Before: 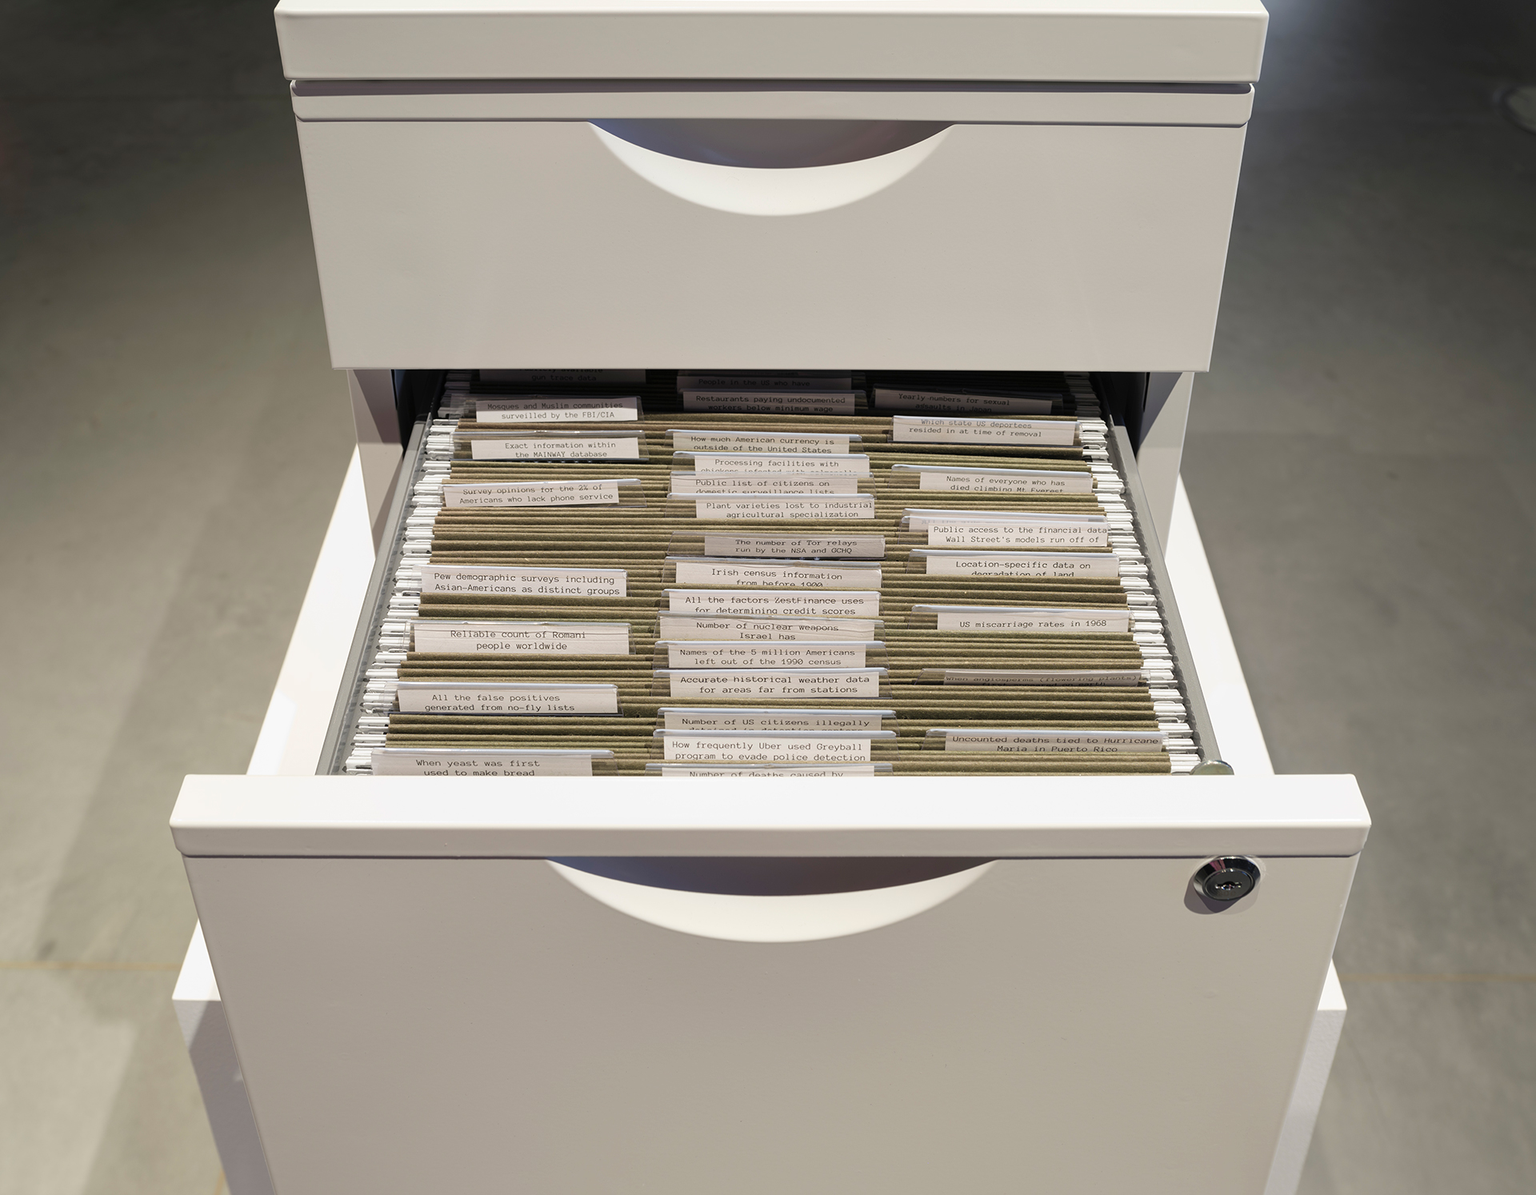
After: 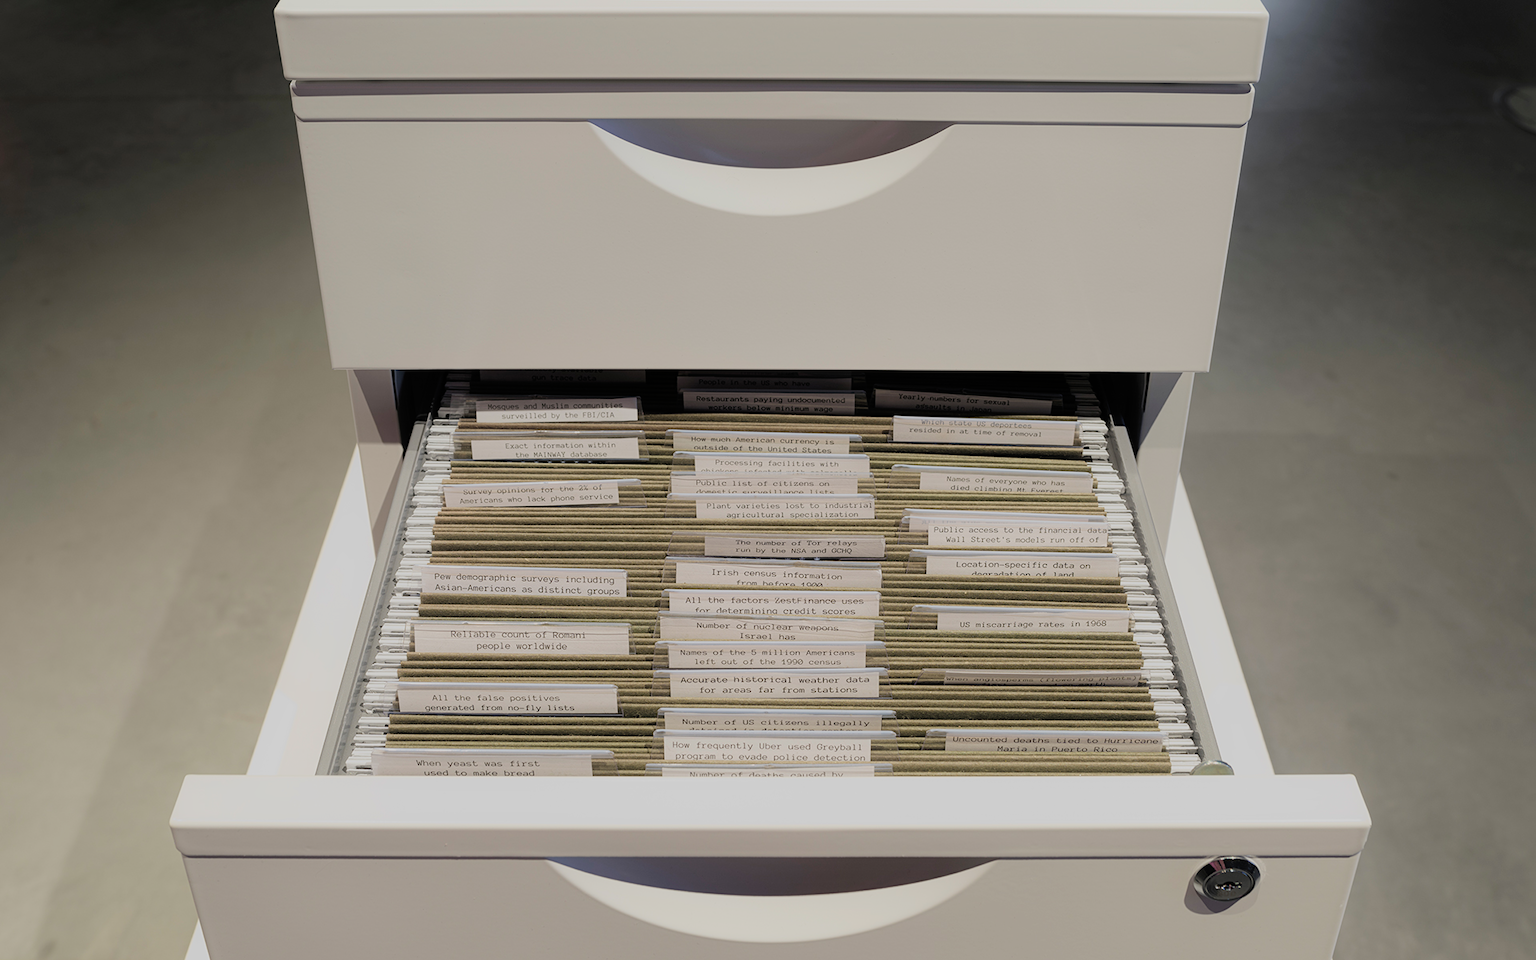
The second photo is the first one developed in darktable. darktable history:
crop: bottom 19.644%
contrast equalizer: y [[0.5, 0.488, 0.462, 0.461, 0.491, 0.5], [0.5 ×6], [0.5 ×6], [0 ×6], [0 ×6]]
filmic rgb: black relative exposure -7.65 EV, white relative exposure 4.56 EV, hardness 3.61, color science v6 (2022)
